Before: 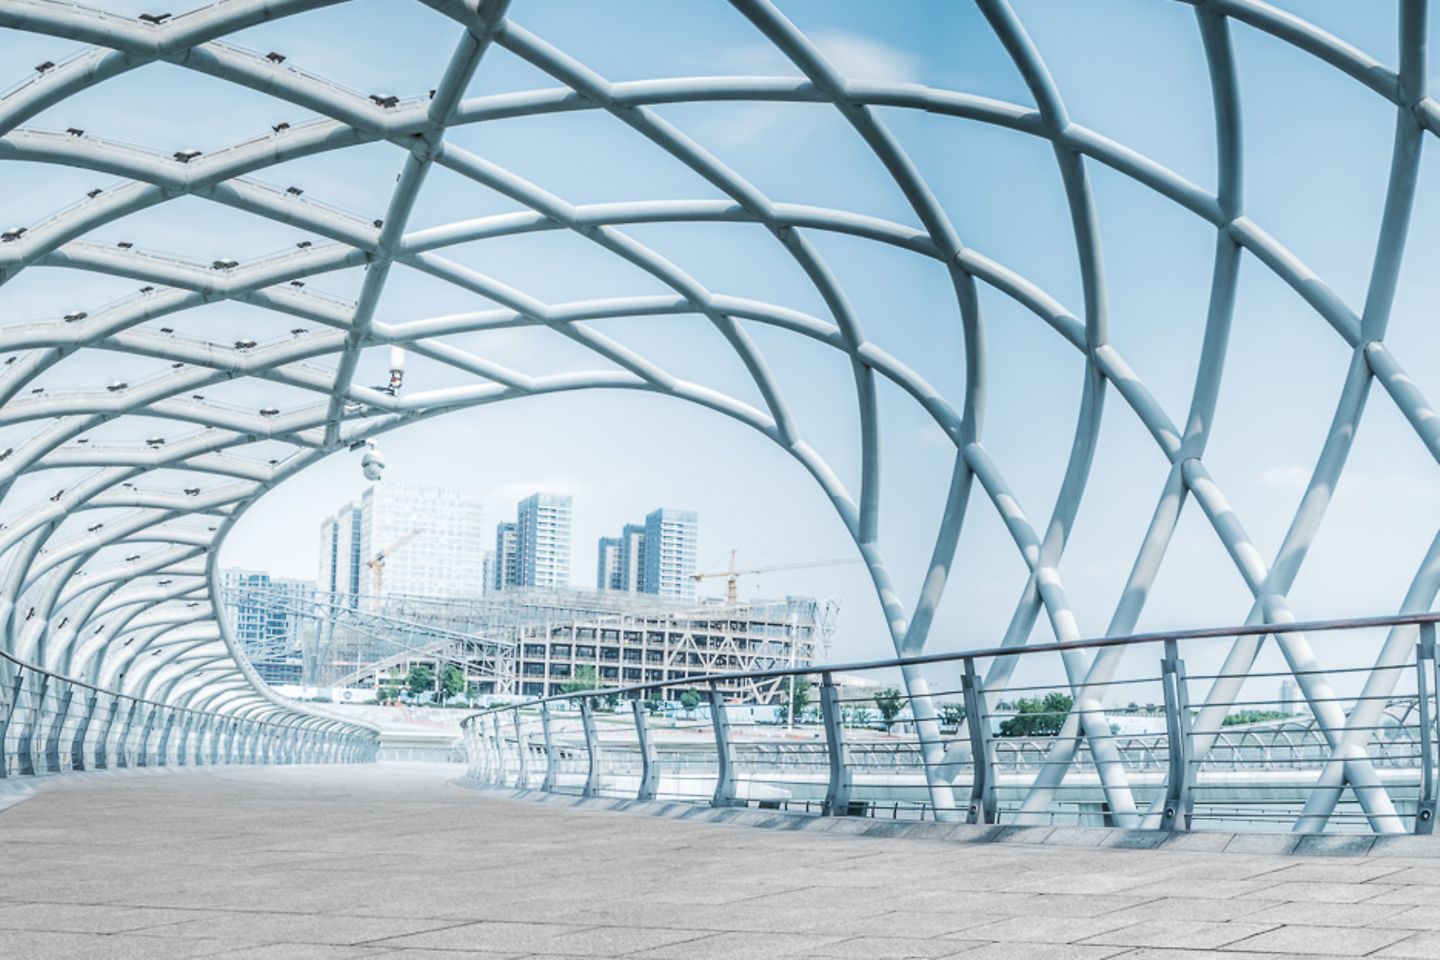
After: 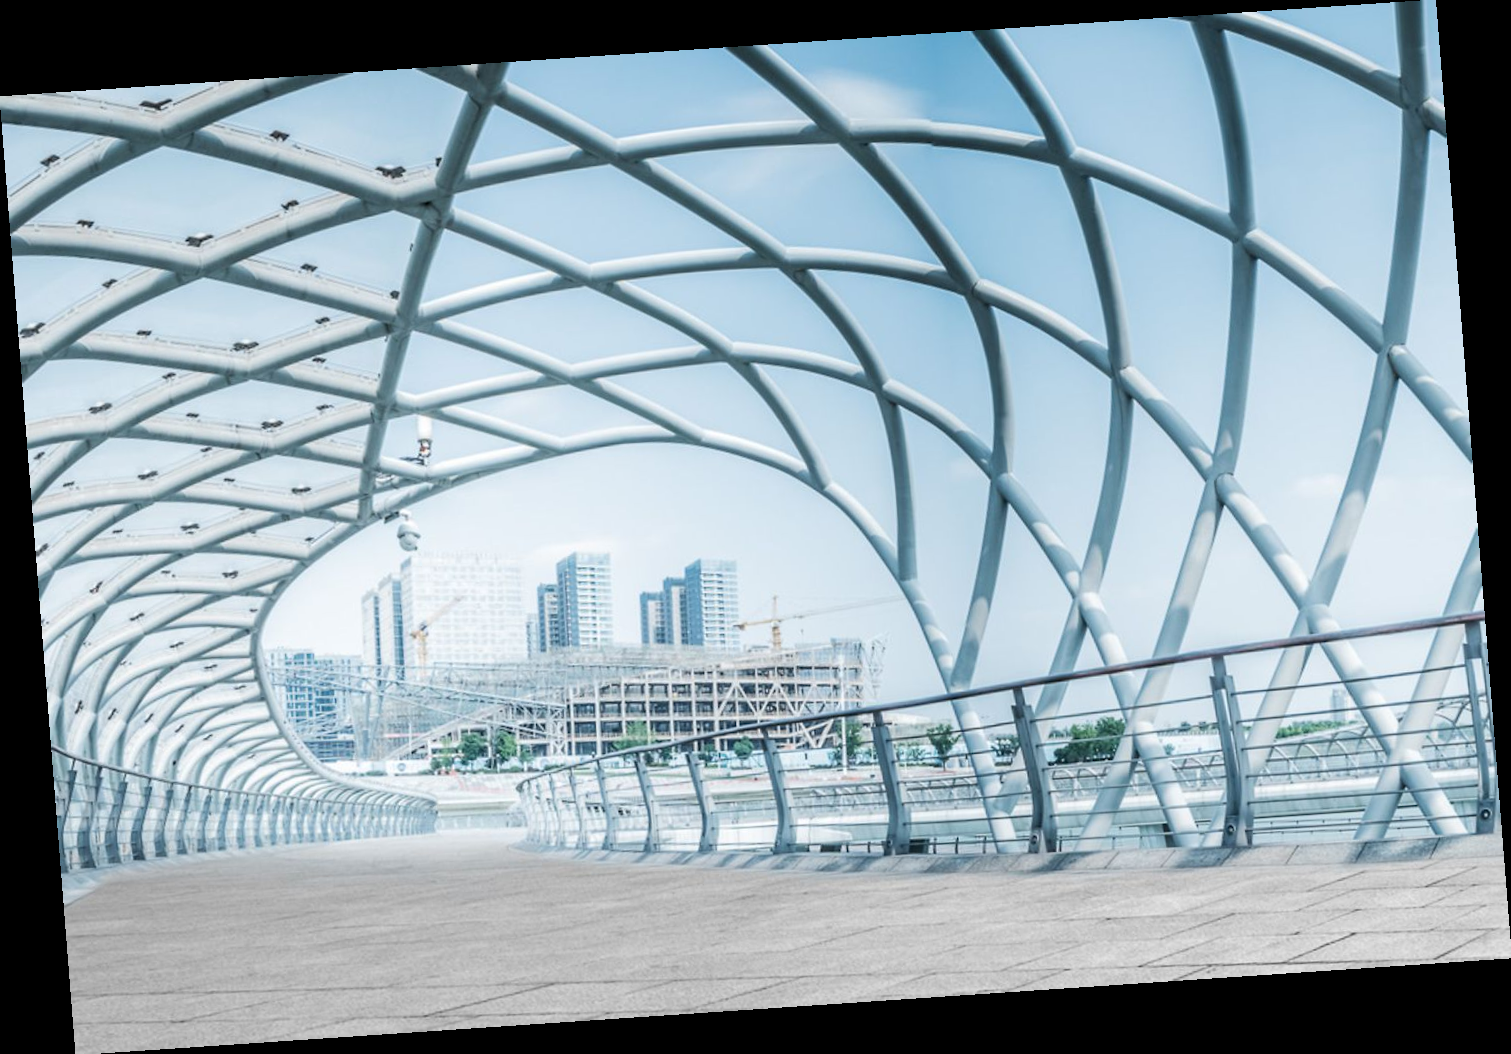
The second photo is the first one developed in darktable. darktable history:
color balance: on, module defaults
rotate and perspective: rotation -4.2°, shear 0.006, automatic cropping off
